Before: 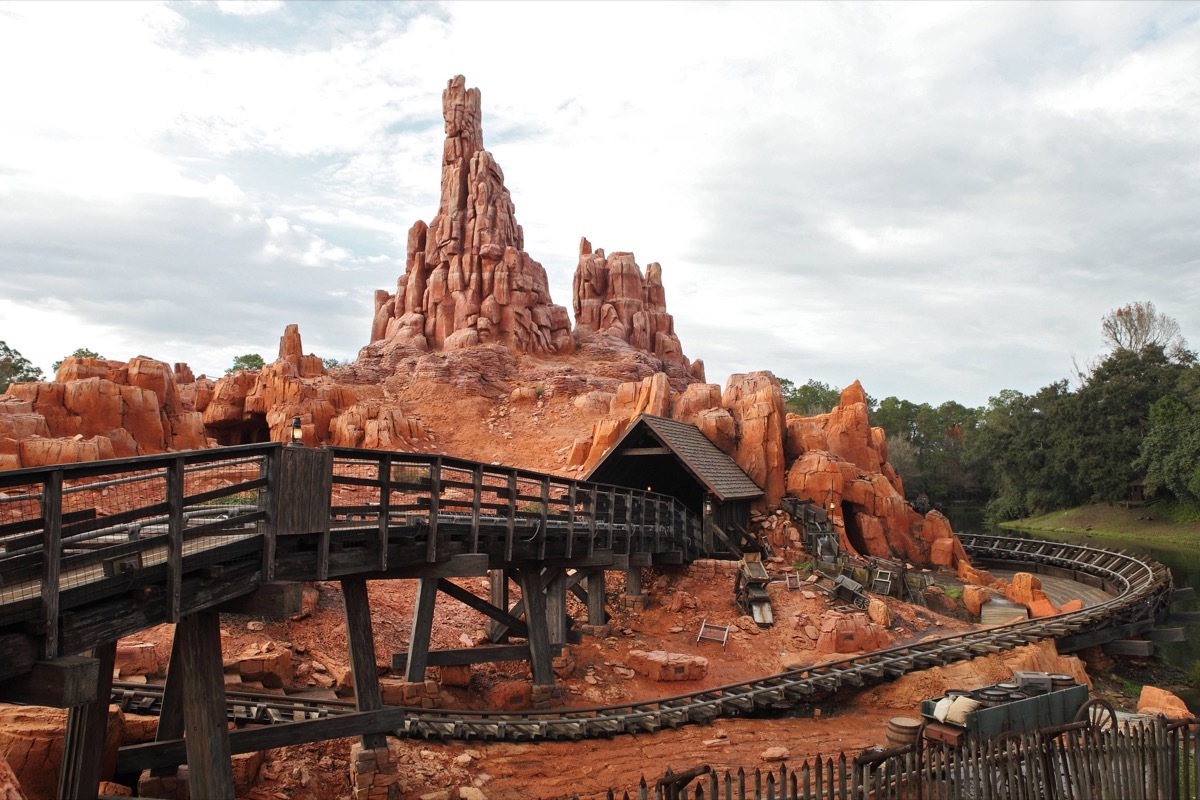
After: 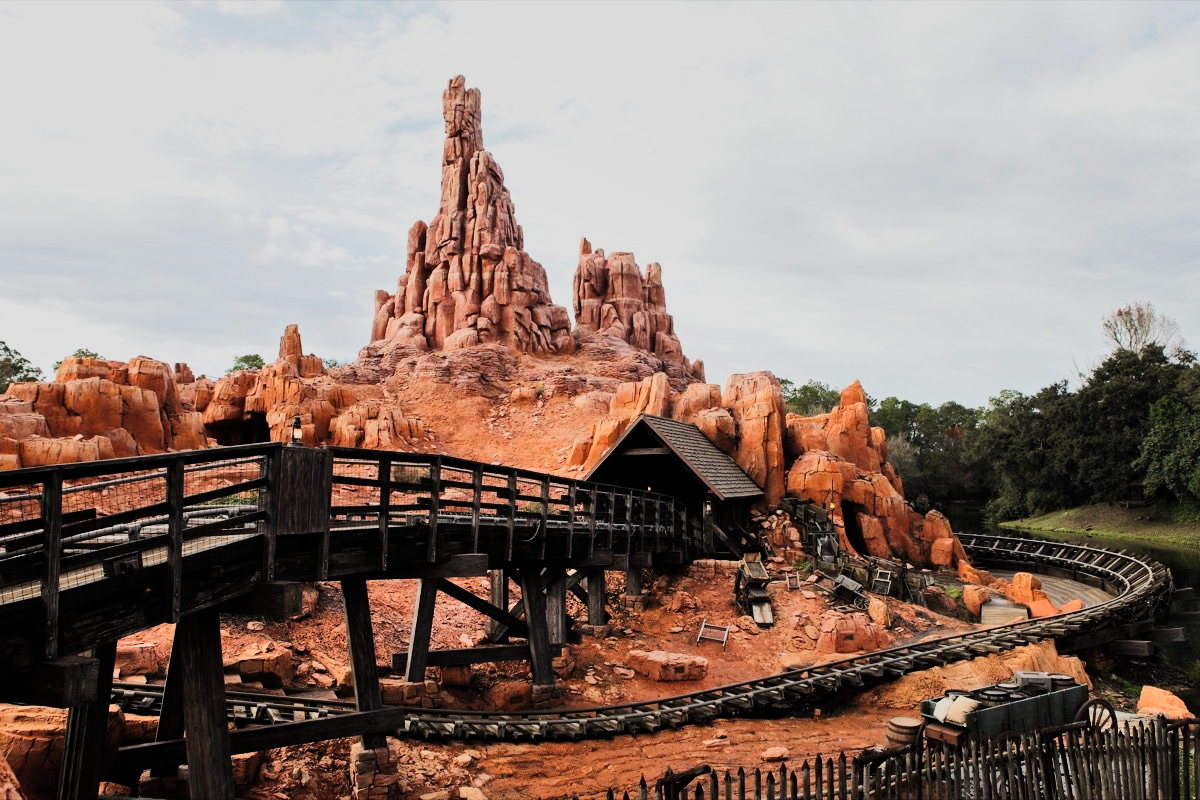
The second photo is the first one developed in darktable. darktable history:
shadows and highlights: shadows 36.84, highlights -26.7, soften with gaussian
tone equalizer: -8 EV -0.78 EV, -7 EV -0.674 EV, -6 EV -0.64 EV, -5 EV -0.375 EV, -3 EV 0.402 EV, -2 EV 0.6 EV, -1 EV 0.689 EV, +0 EV 0.721 EV, edges refinement/feathering 500, mask exposure compensation -1.57 EV, preserve details no
filmic rgb: middle gray luminance 28.87%, black relative exposure -10.35 EV, white relative exposure 5.48 EV, threshold 3.06 EV, target black luminance 0%, hardness 3.91, latitude 1.1%, contrast 1.123, highlights saturation mix 4.87%, shadows ↔ highlights balance 15.11%, preserve chrominance RGB euclidean norm, color science v5 (2021), contrast in shadows safe, contrast in highlights safe, enable highlight reconstruction true
